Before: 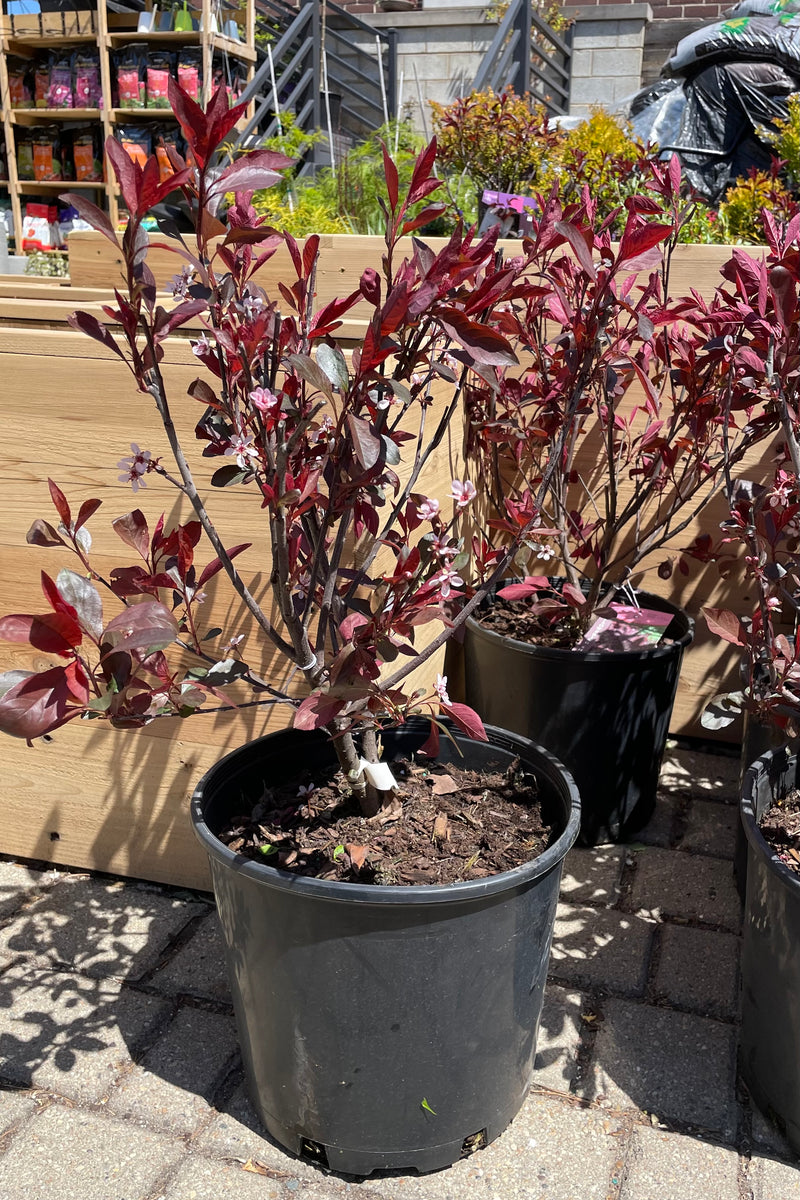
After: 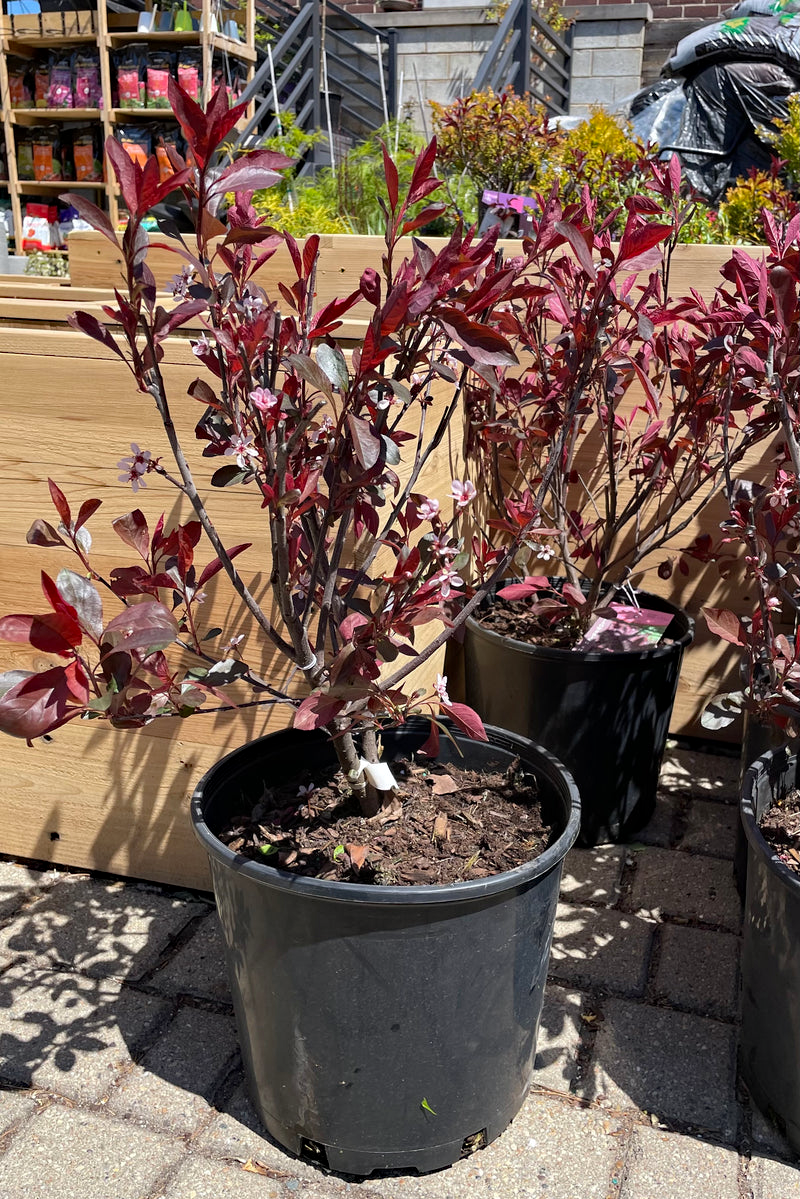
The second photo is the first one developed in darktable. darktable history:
crop: bottom 0.071%
haze removal: strength 0.245, distance 0.244, compatibility mode true, adaptive false
